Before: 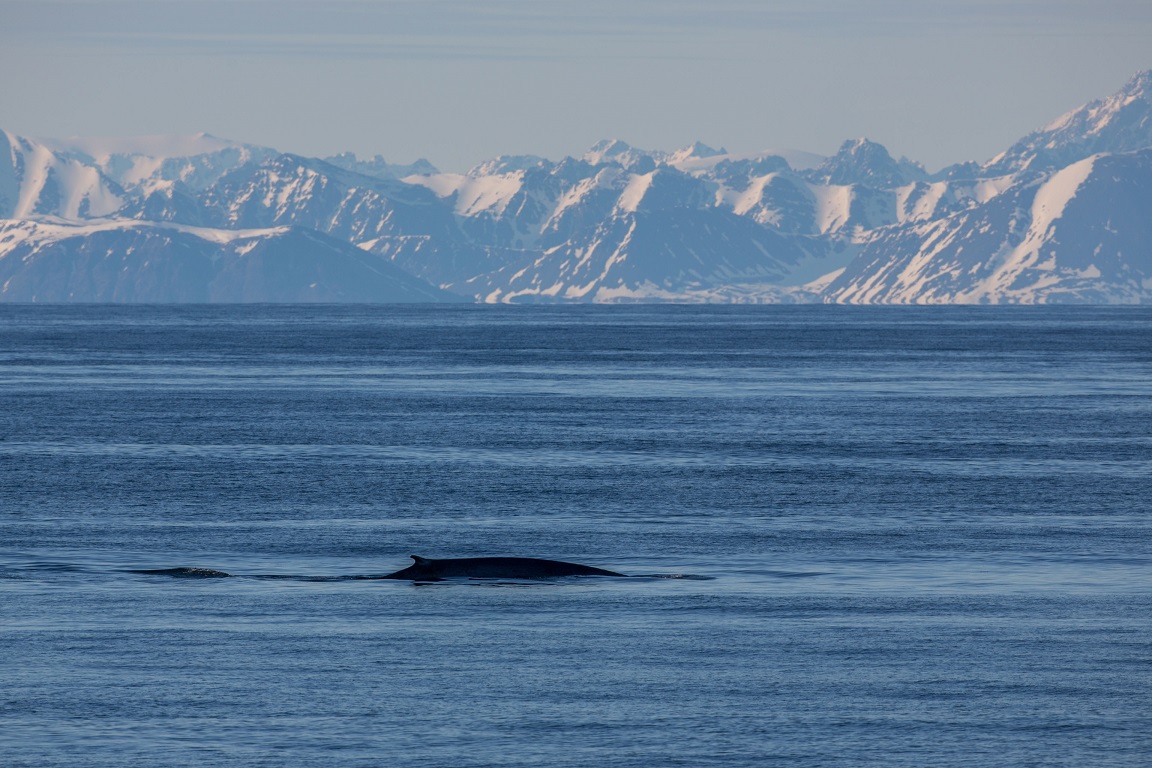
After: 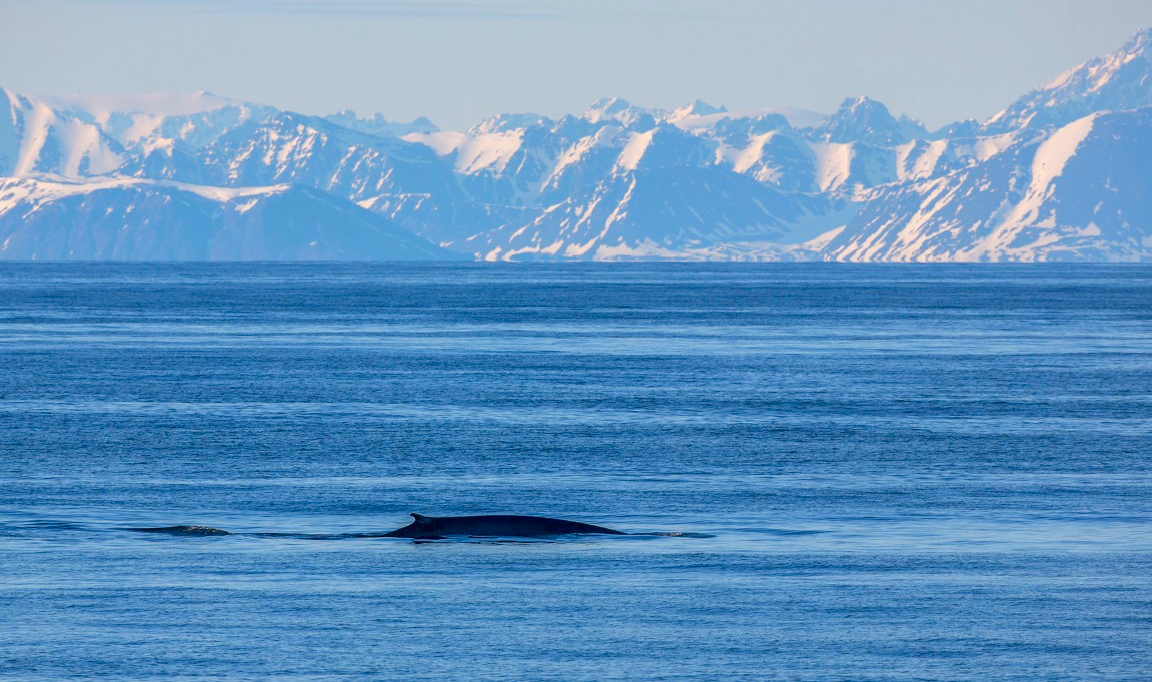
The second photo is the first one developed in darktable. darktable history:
exposure: black level correction 0, exposure 0.398 EV, compensate exposure bias true, compensate highlight preservation false
color balance rgb: linear chroma grading › global chroma 24.34%, perceptual saturation grading › global saturation 2.138%, perceptual saturation grading › highlights -2.584%, perceptual saturation grading › mid-tones 3.655%, perceptual saturation grading › shadows 7.268%, contrast -10.407%
crop and rotate: top 5.547%, bottom 5.568%
